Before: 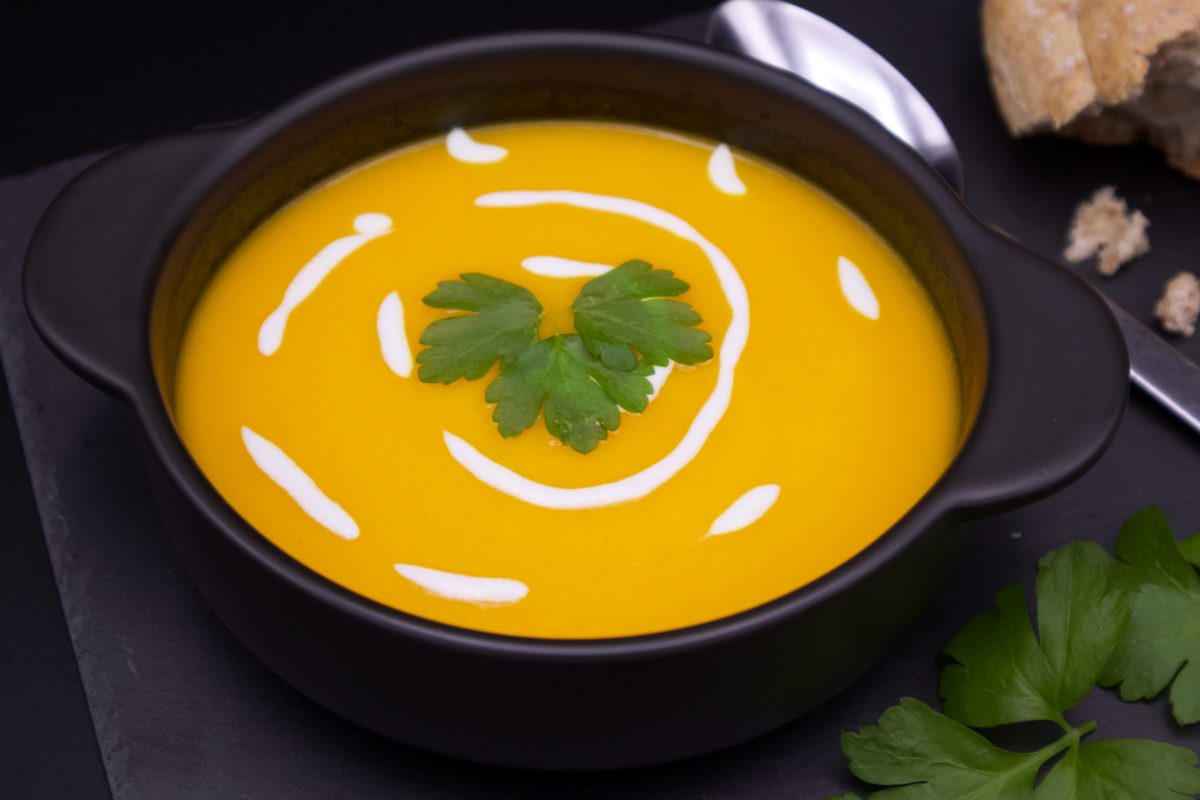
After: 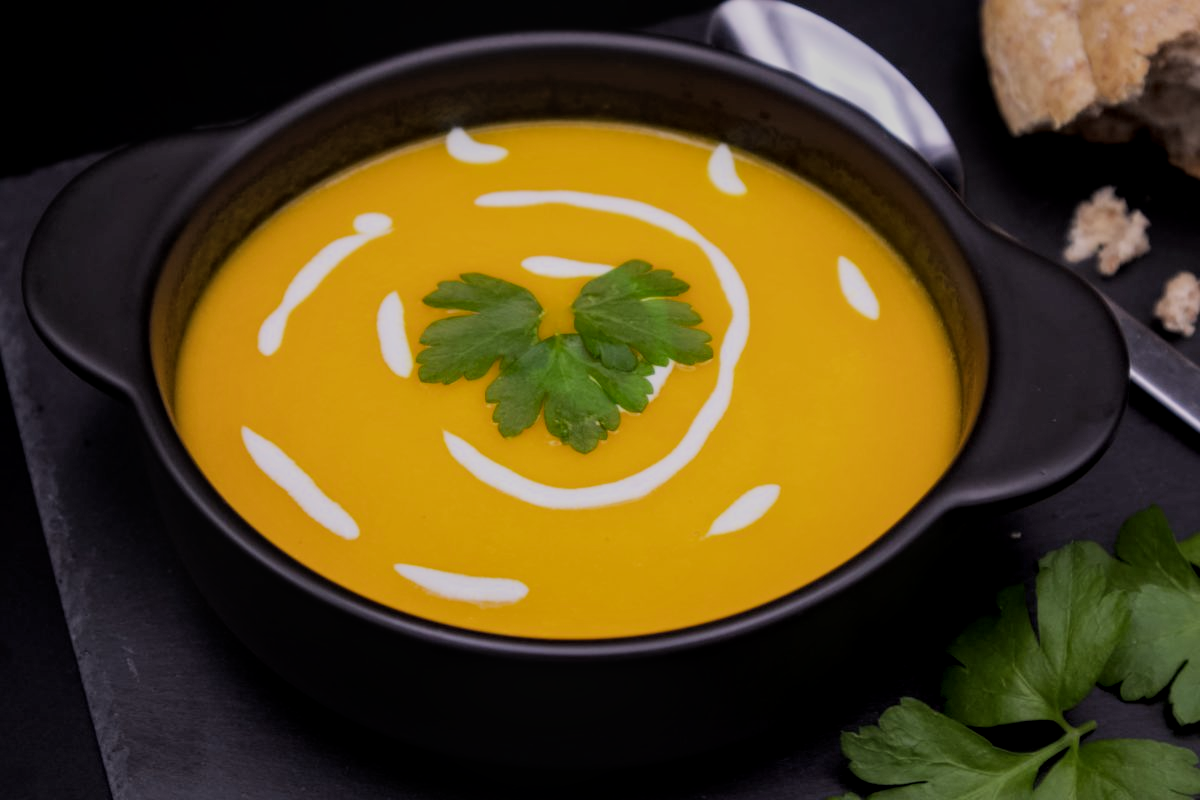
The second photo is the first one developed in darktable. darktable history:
local contrast: detail 130%
filmic rgb: black relative exposure -7.65 EV, white relative exposure 4.56 EV, hardness 3.61
